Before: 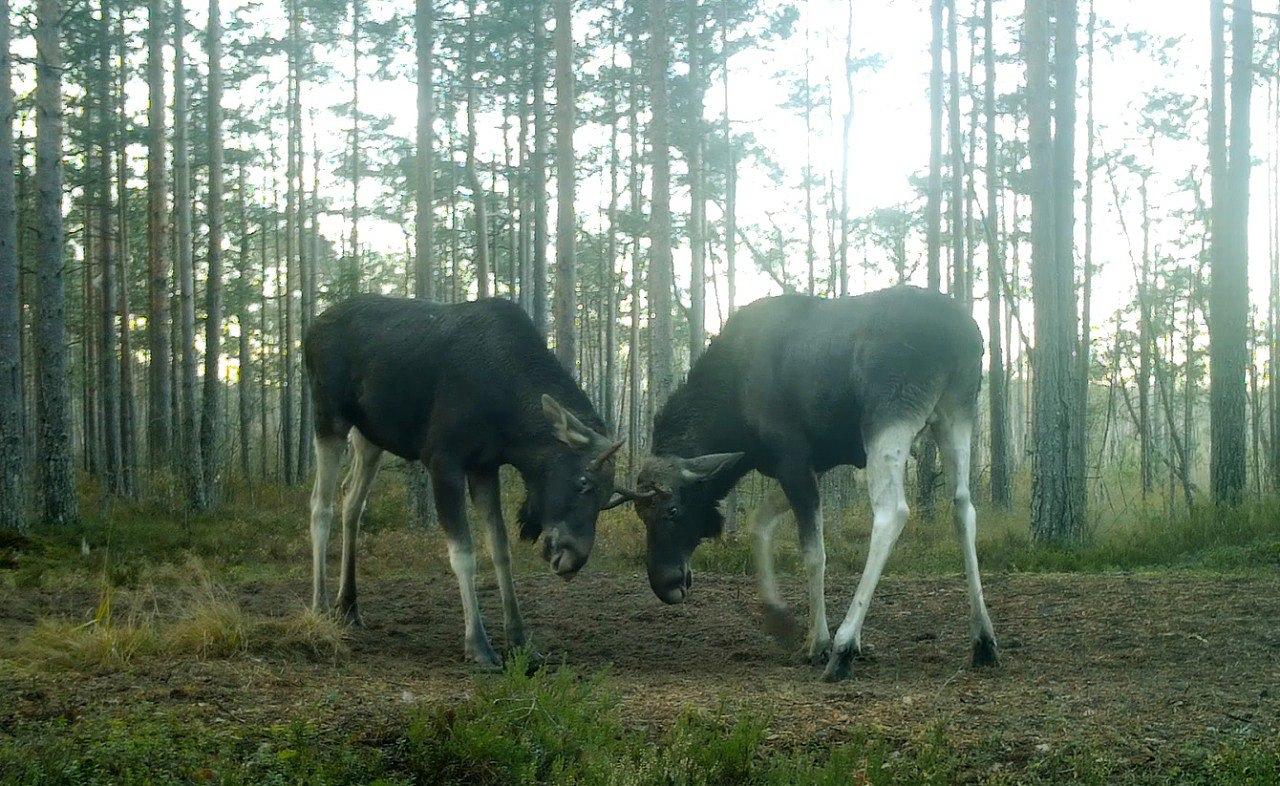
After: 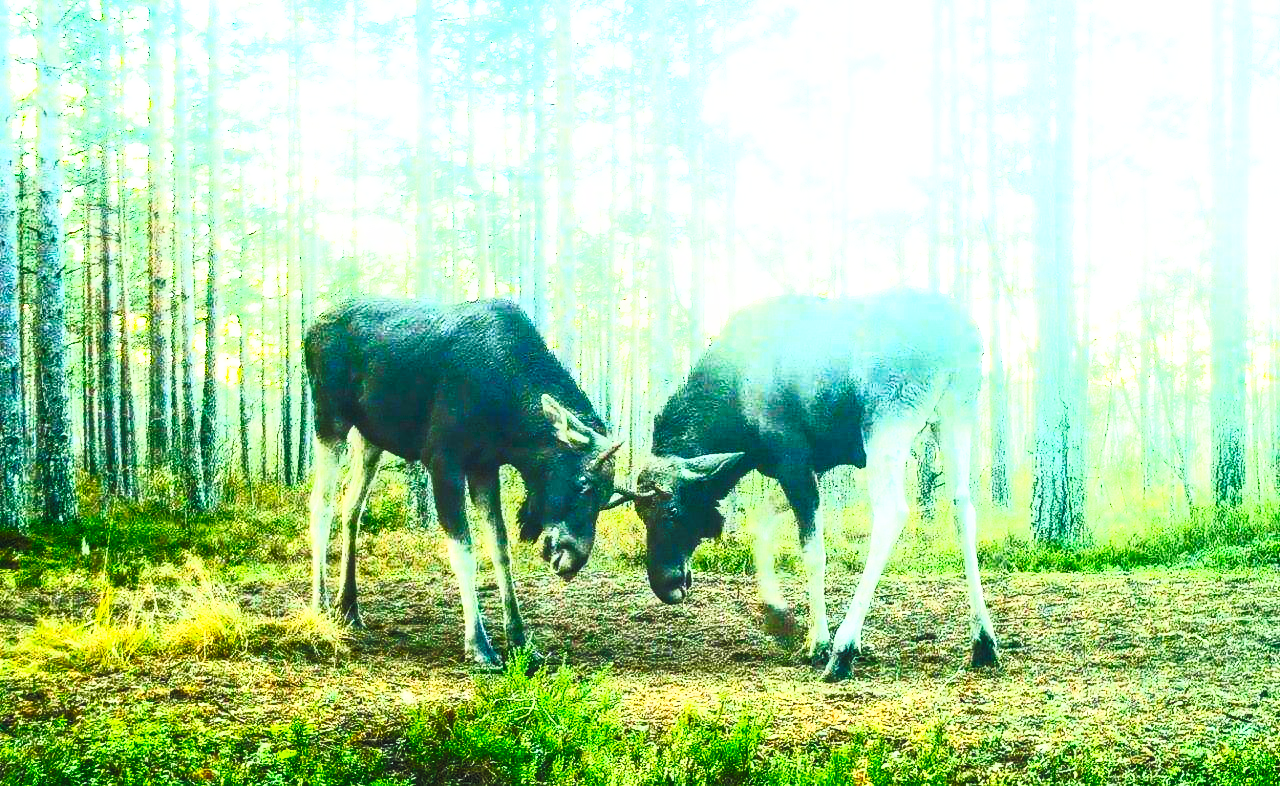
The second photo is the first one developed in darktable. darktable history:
base curve: curves: ch0 [(0, 0) (0.028, 0.03) (0.121, 0.232) (0.46, 0.748) (0.859, 0.968) (1, 1)], preserve colors none
local contrast: on, module defaults
contrast brightness saturation: contrast 1, brightness 1, saturation 1
exposure: exposure 0.485 EV, compensate highlight preservation false
